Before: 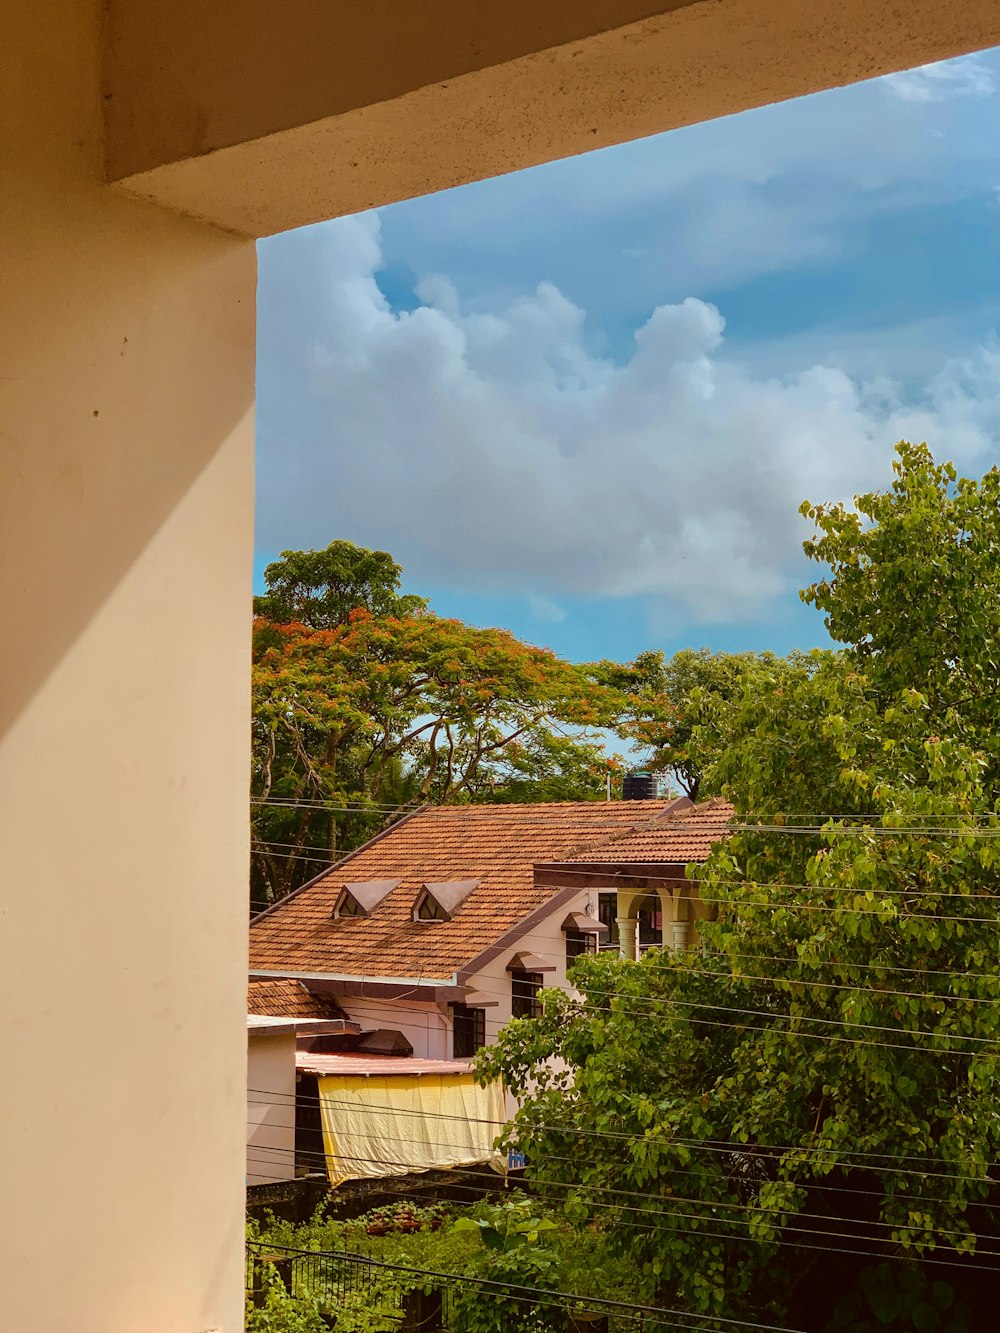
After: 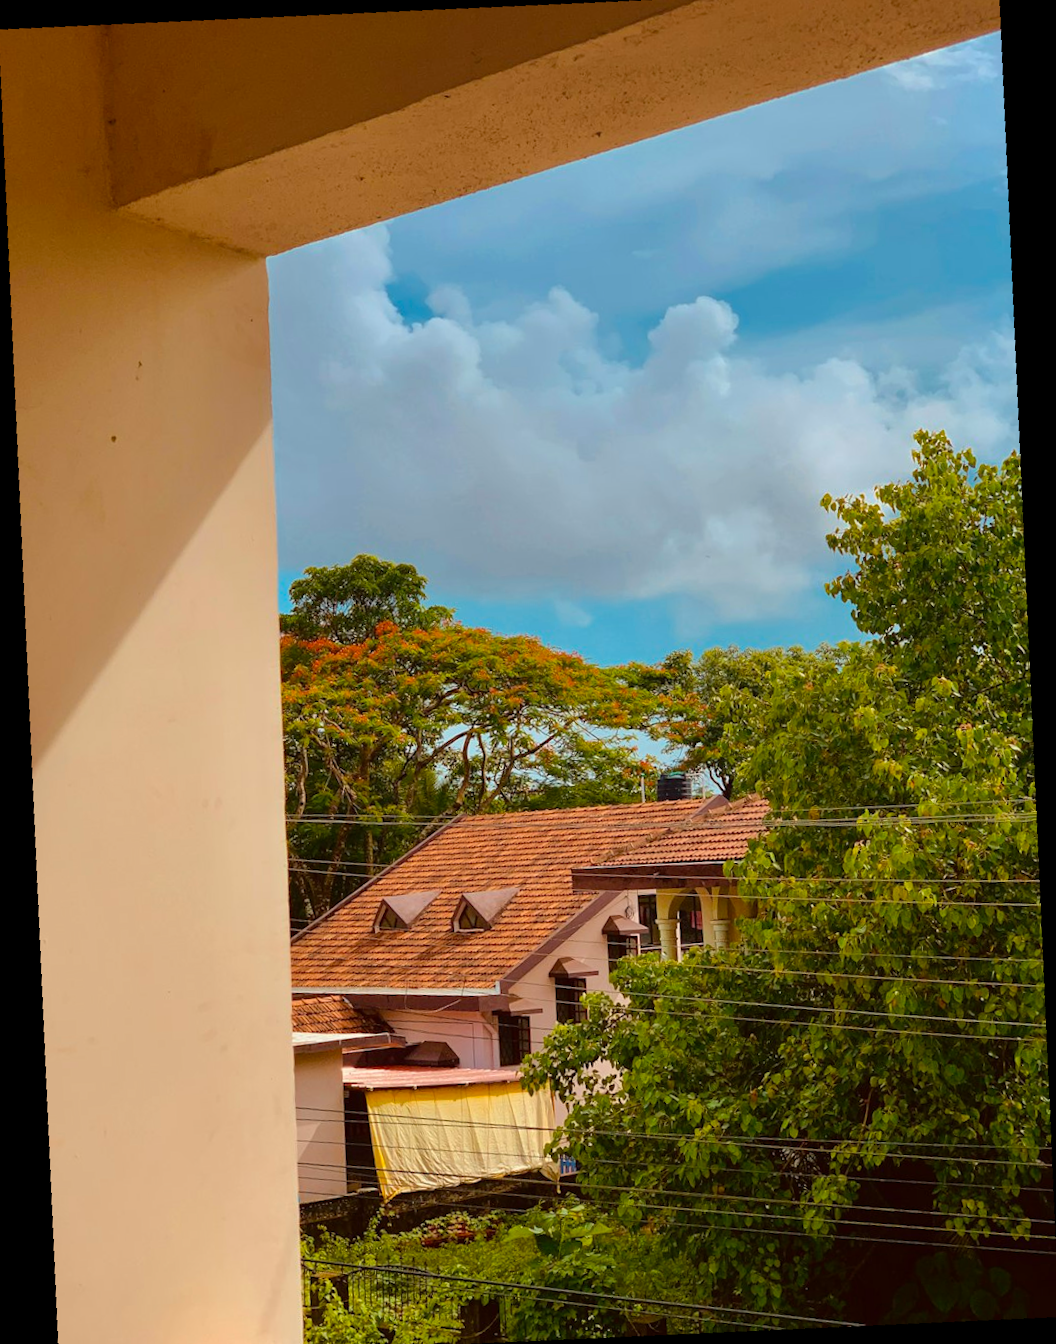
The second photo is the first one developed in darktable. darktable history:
crop and rotate: angle -2.38°
rotate and perspective: rotation -4.98°, automatic cropping off
